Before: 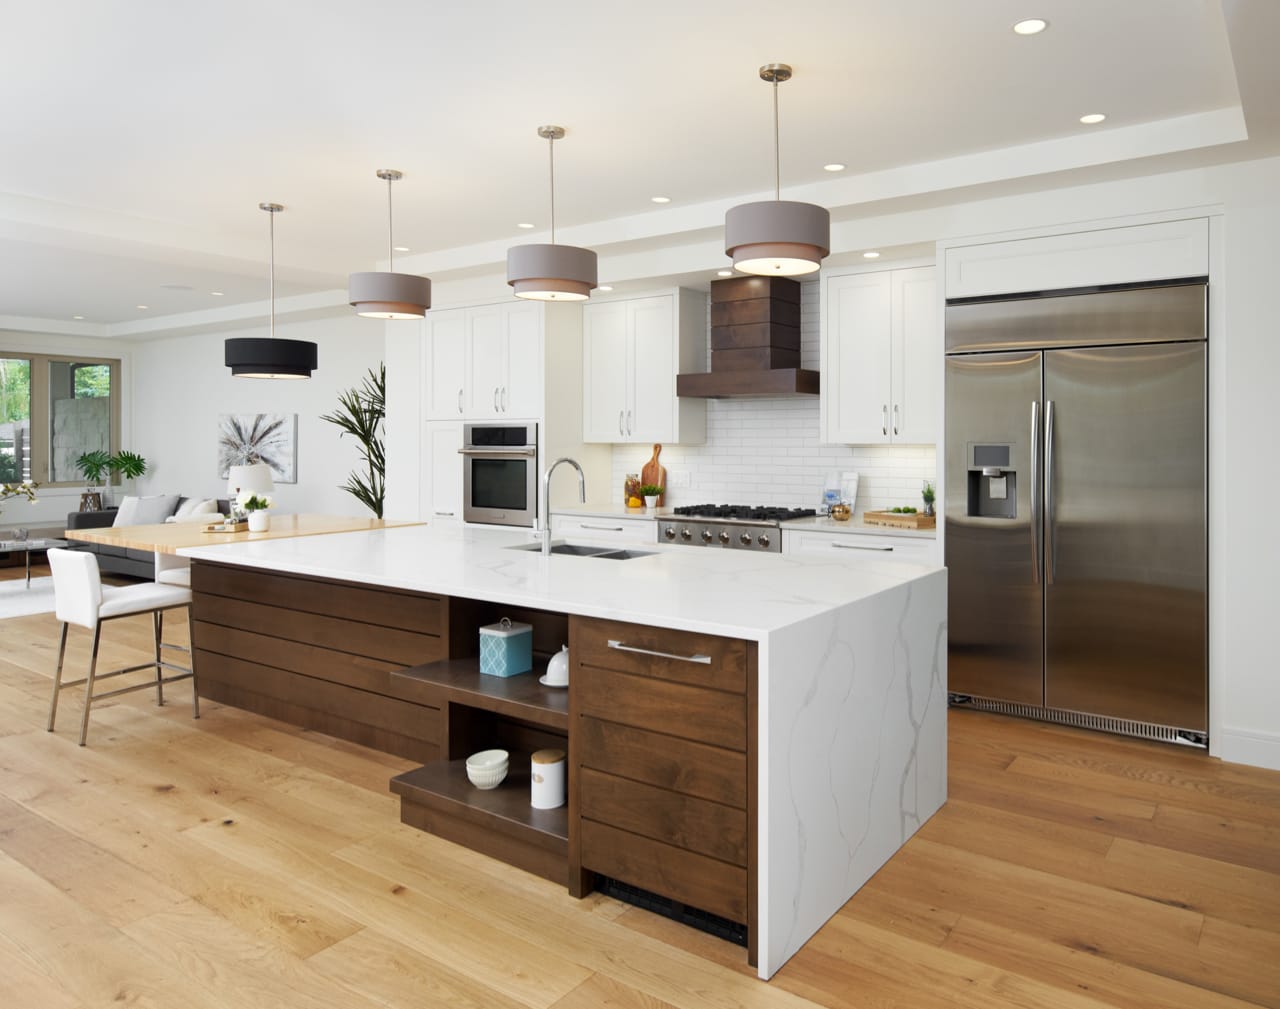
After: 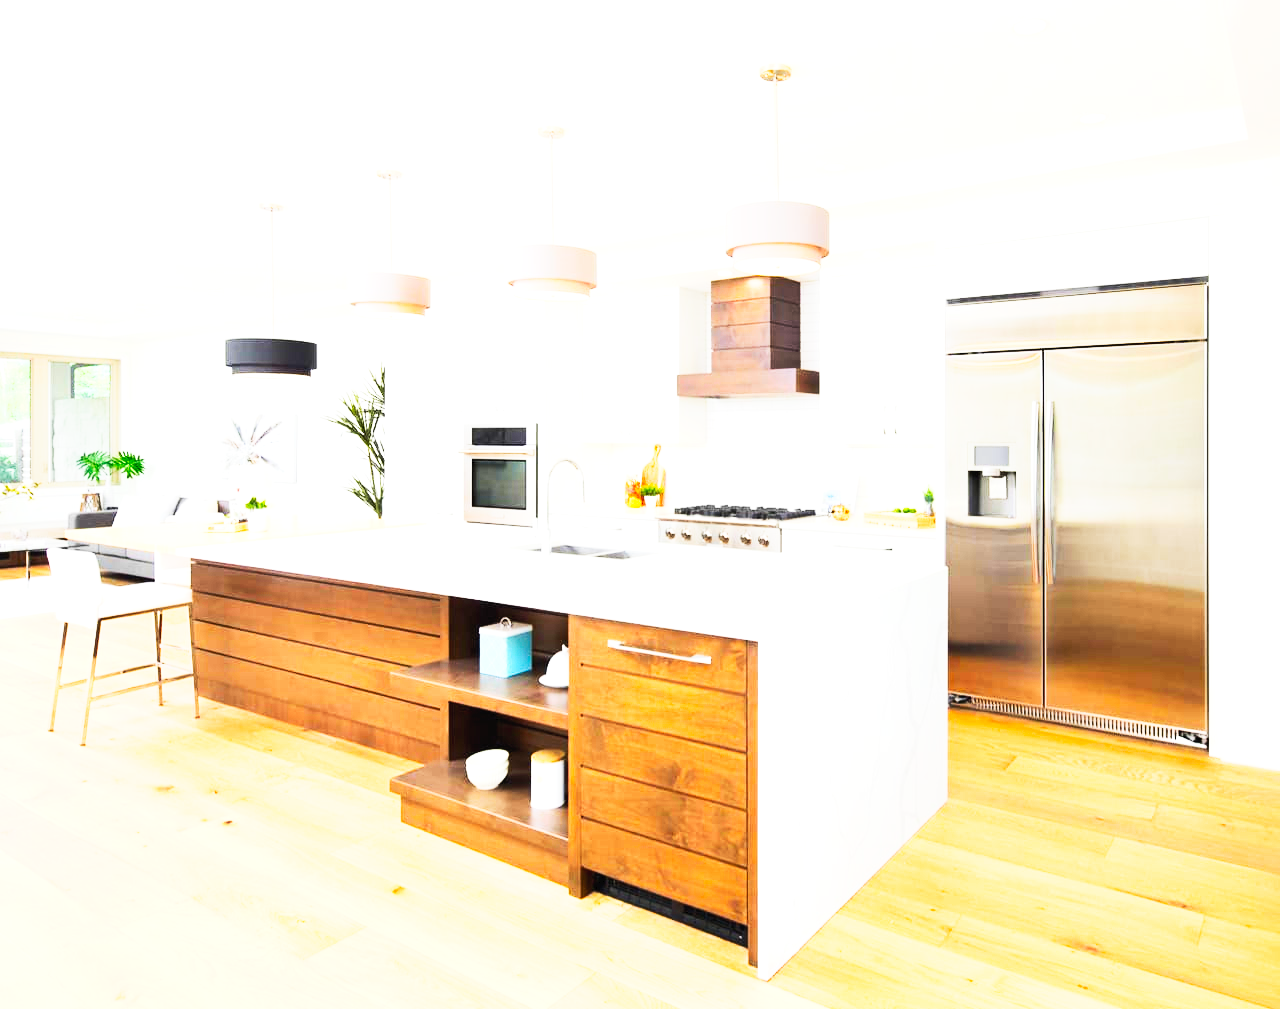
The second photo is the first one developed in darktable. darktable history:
tone curve: curves: ch0 [(0, 0) (0.003, 0.013) (0.011, 0.02) (0.025, 0.037) (0.044, 0.068) (0.069, 0.108) (0.1, 0.138) (0.136, 0.168) (0.177, 0.203) (0.224, 0.241) (0.277, 0.281) (0.335, 0.328) (0.399, 0.382) (0.468, 0.448) (0.543, 0.519) (0.623, 0.603) (0.709, 0.705) (0.801, 0.808) (0.898, 0.903) (1, 1)], preserve colors none
contrast brightness saturation: contrast 0.2, brightness 0.16, saturation 0.22
base curve: curves: ch0 [(0, 0) (0, 0.001) (0.001, 0.001) (0.004, 0.002) (0.007, 0.004) (0.015, 0.013) (0.033, 0.045) (0.052, 0.096) (0.075, 0.17) (0.099, 0.241) (0.163, 0.42) (0.219, 0.55) (0.259, 0.616) (0.327, 0.722) (0.365, 0.765) (0.522, 0.873) (0.547, 0.881) (0.689, 0.919) (0.826, 0.952) (1, 1)], preserve colors none
exposure: exposure 1.2 EV, compensate highlight preservation false
color balance rgb: shadows fall-off 101%, linear chroma grading › mid-tones 7.63%, perceptual saturation grading › mid-tones 11.68%, mask middle-gray fulcrum 22.45%, global vibrance 10.11%, saturation formula JzAzBz (2021)
